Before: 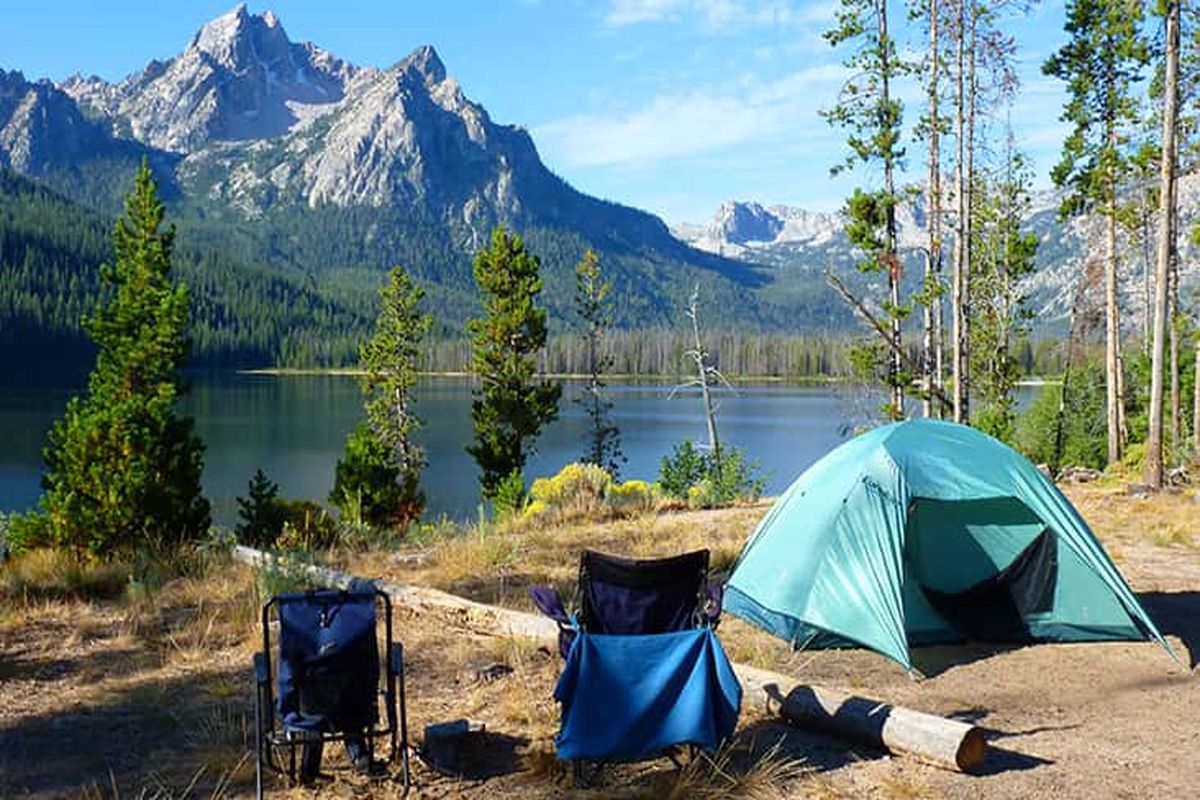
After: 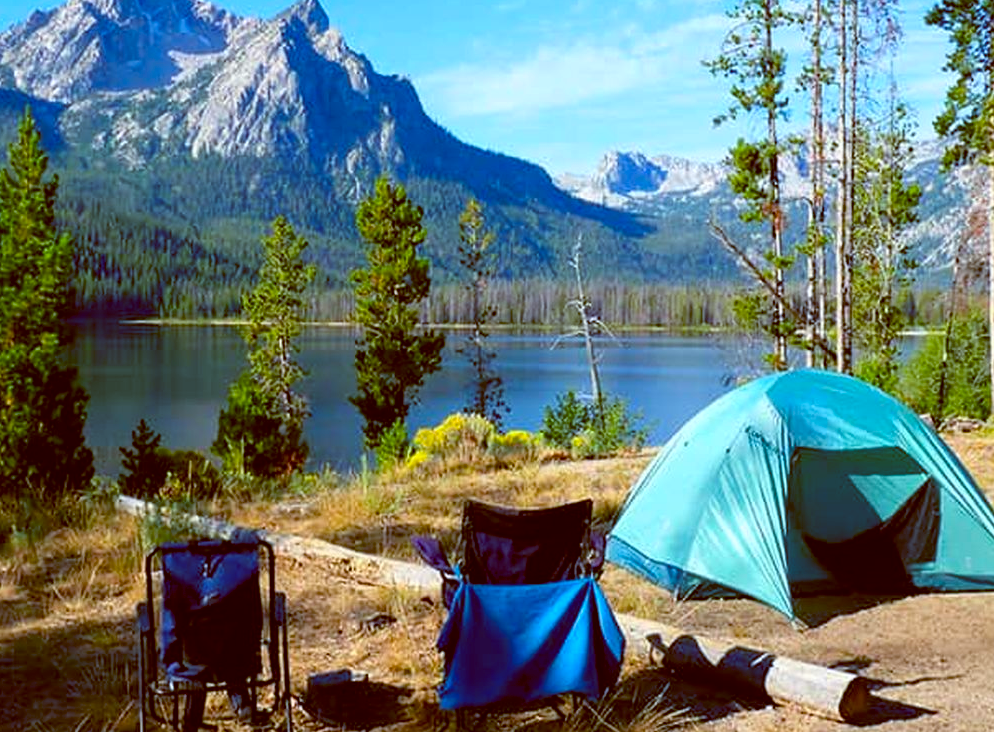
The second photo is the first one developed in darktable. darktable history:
crop: left 9.807%, top 6.259%, right 7.334%, bottom 2.177%
color balance rgb: perceptual saturation grading › global saturation 10%, global vibrance 10%
contrast brightness saturation: contrast 0.04, saturation 0.16
color balance: lift [1, 1.015, 1.004, 0.985], gamma [1, 0.958, 0.971, 1.042], gain [1, 0.956, 0.977, 1.044]
